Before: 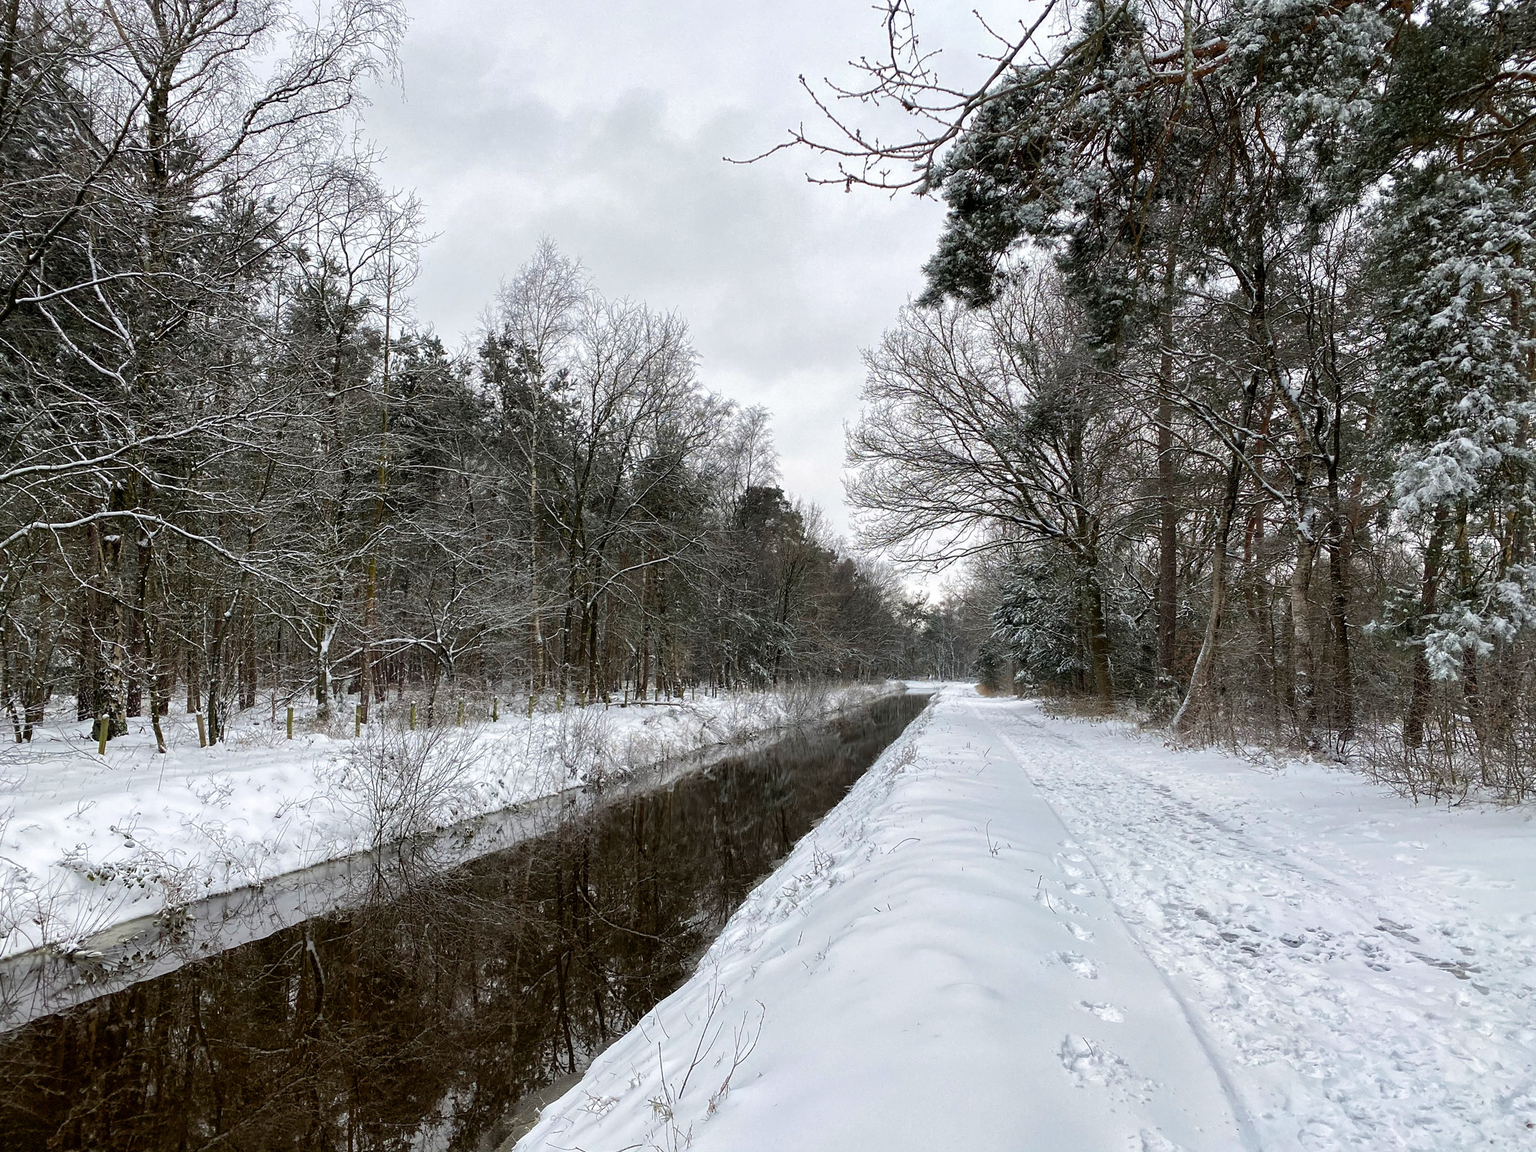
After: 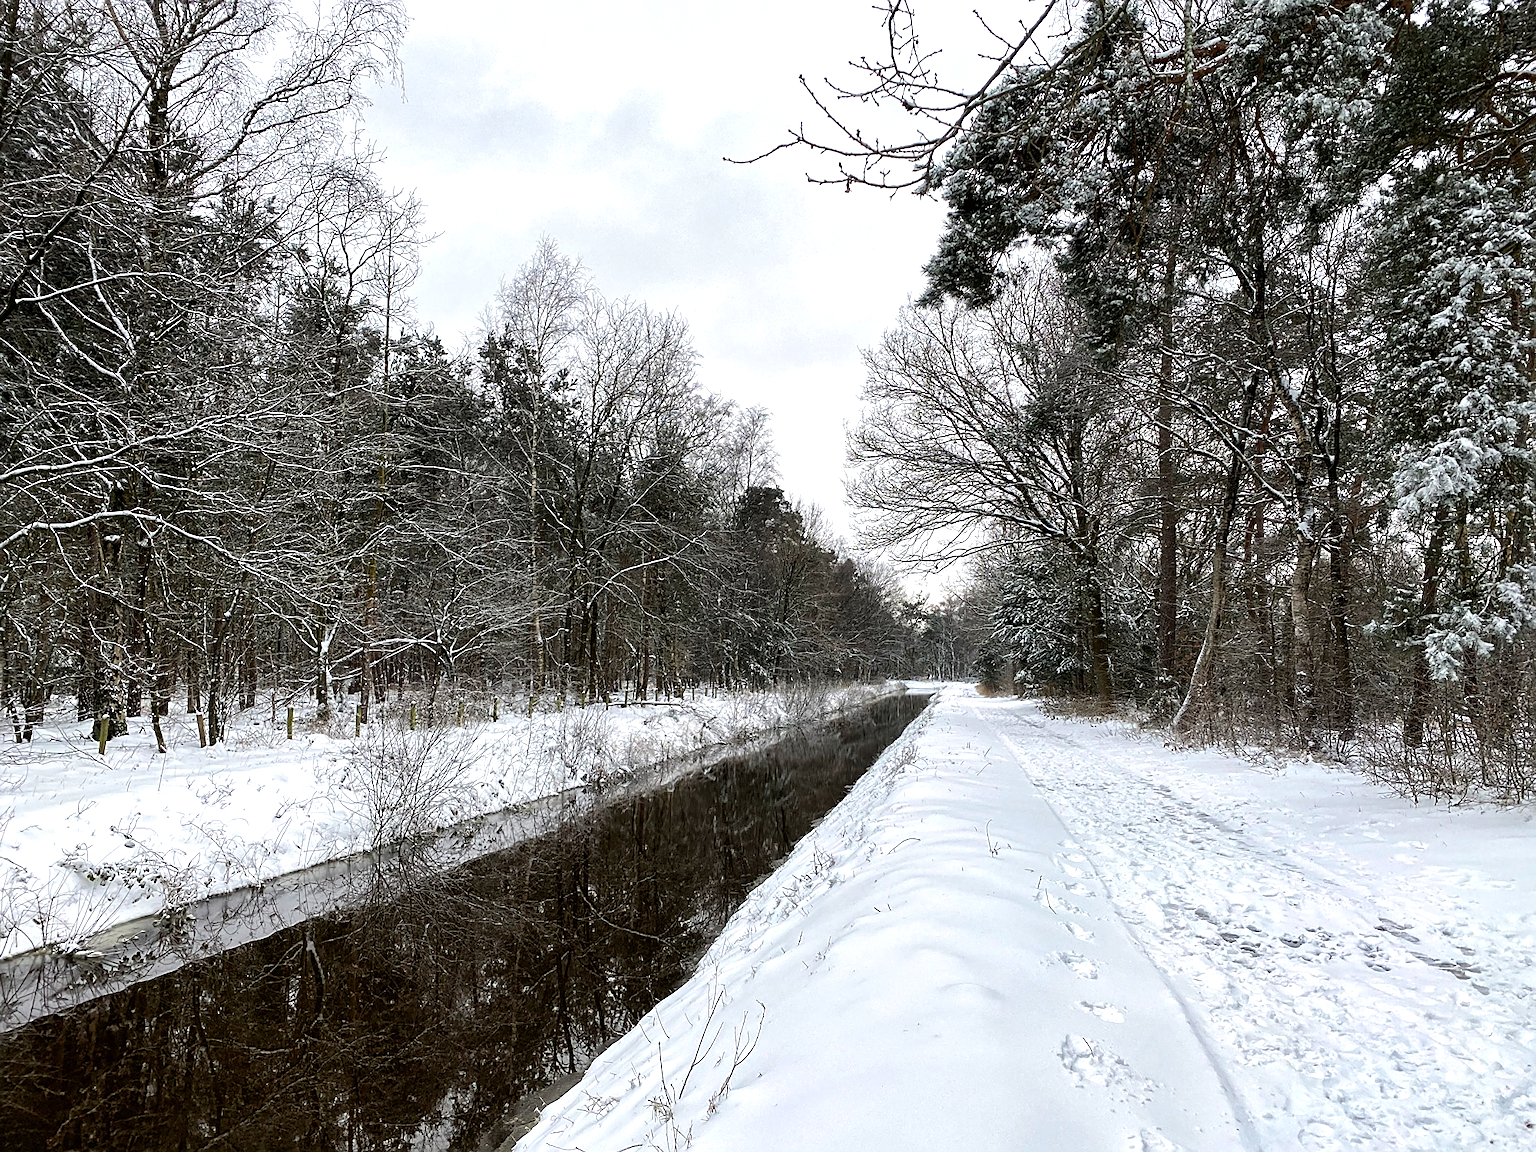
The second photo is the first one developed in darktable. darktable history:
sharpen: on, module defaults
tone equalizer: -8 EV -0.454 EV, -7 EV -0.371 EV, -6 EV -0.368 EV, -5 EV -0.196 EV, -3 EV 0.202 EV, -2 EV 0.319 EV, -1 EV 0.392 EV, +0 EV 0.398 EV, edges refinement/feathering 500, mask exposure compensation -1.57 EV, preserve details no
